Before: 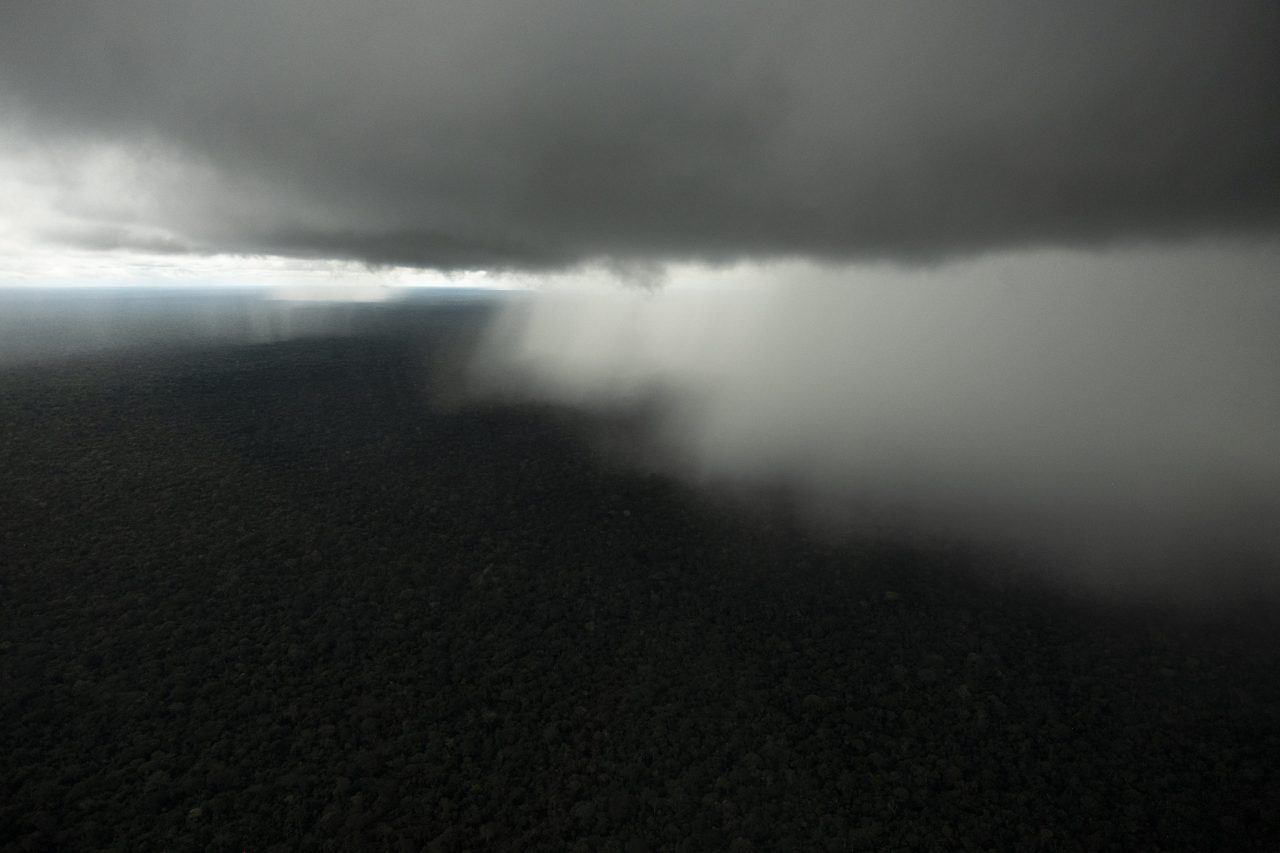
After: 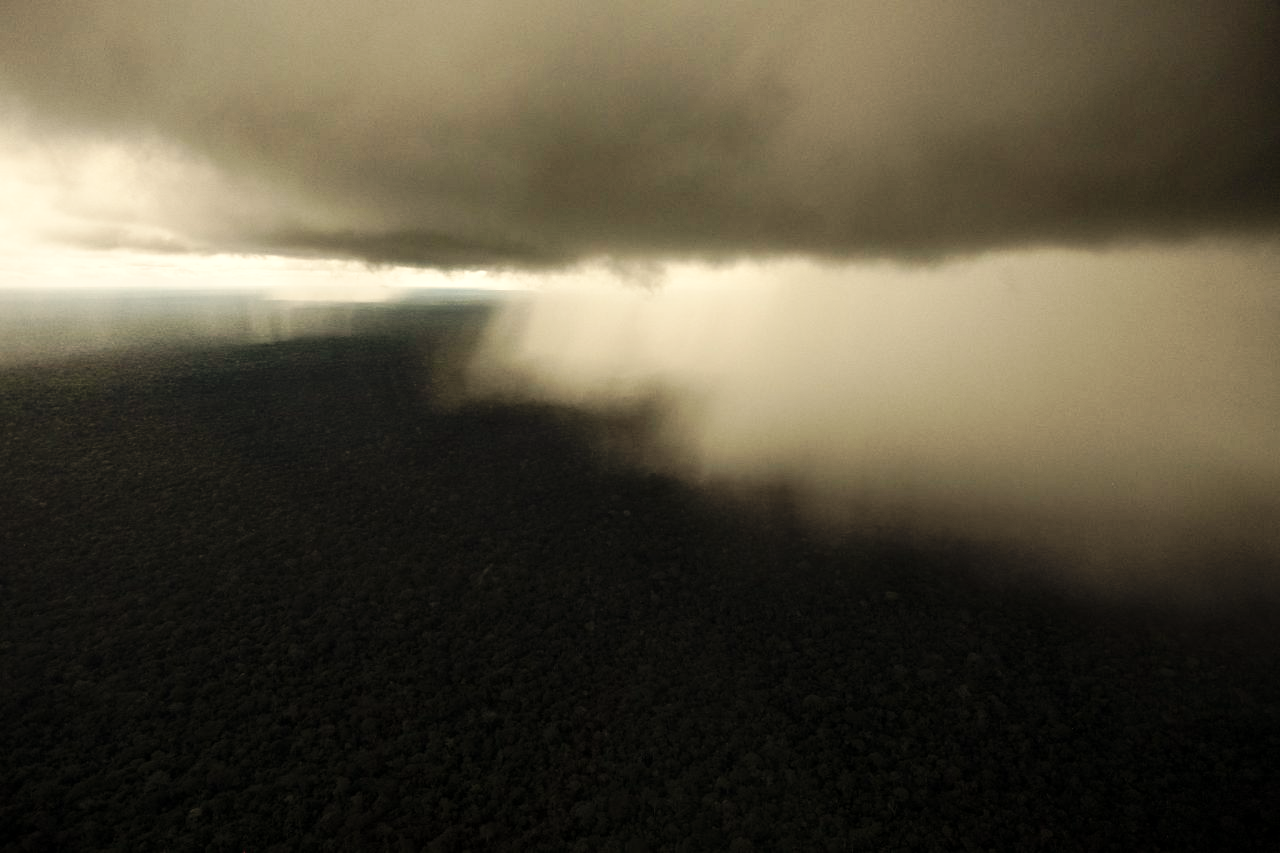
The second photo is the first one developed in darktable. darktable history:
base curve: curves: ch0 [(0, 0) (0.032, 0.025) (0.121, 0.166) (0.206, 0.329) (0.605, 0.79) (1, 1)], preserve colors none
white balance: red 1.123, blue 0.83
local contrast: detail 130%
